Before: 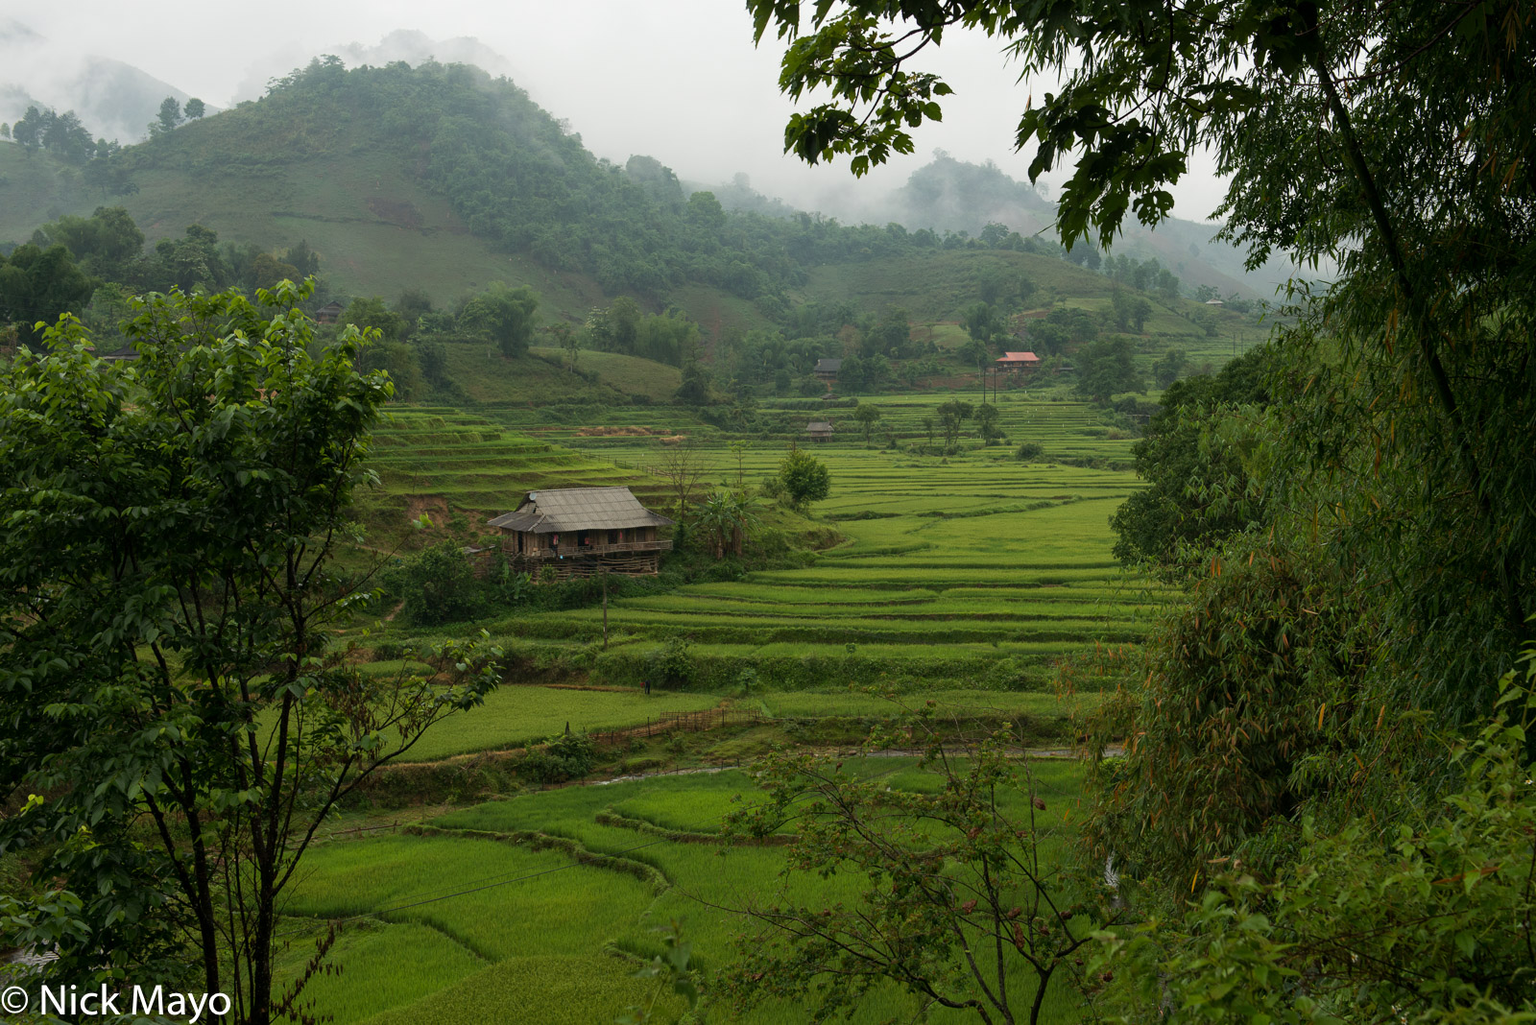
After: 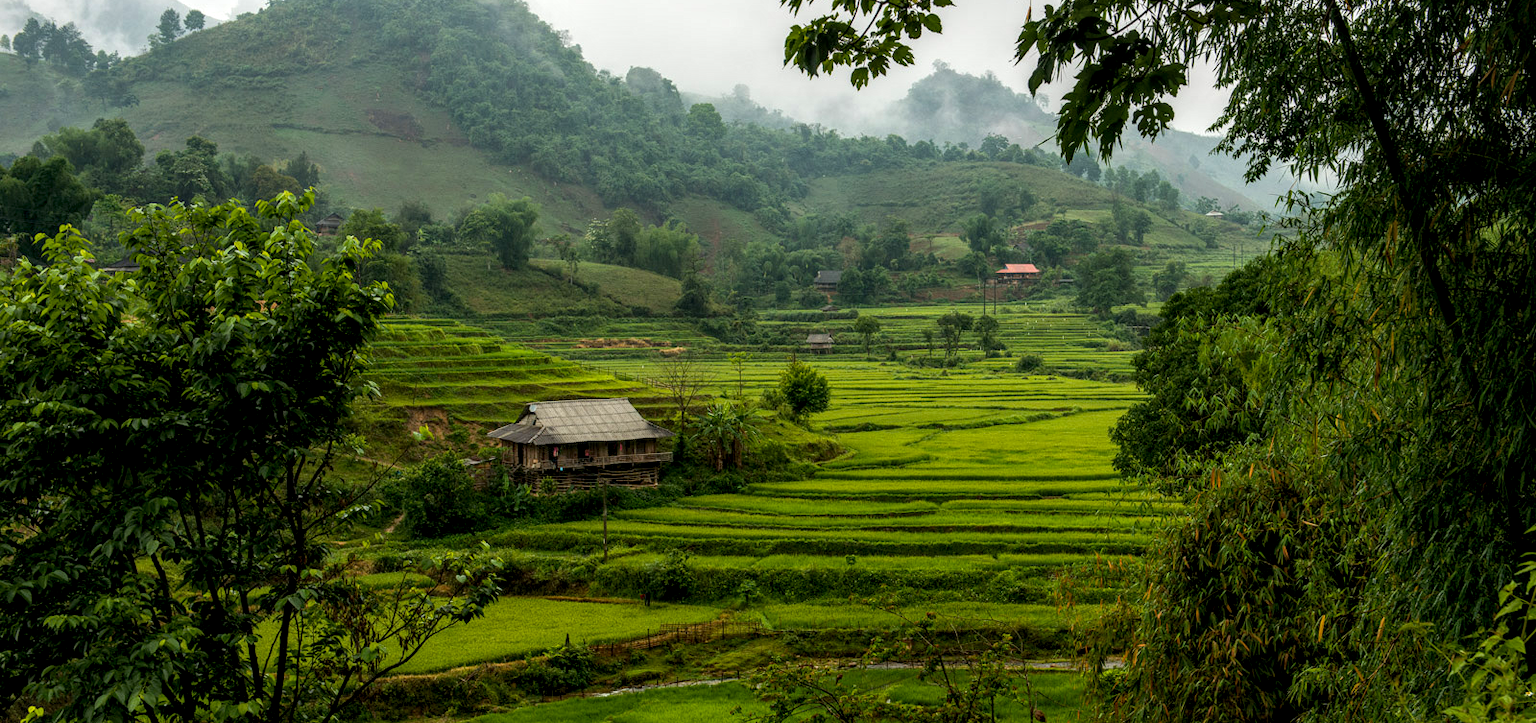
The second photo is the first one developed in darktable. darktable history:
color balance rgb: linear chroma grading › global chroma -1.099%, perceptual saturation grading › global saturation 42.847%
crop and rotate: top 8.691%, bottom 20.697%
local contrast: highlights 8%, shadows 39%, detail 183%, midtone range 0.471
